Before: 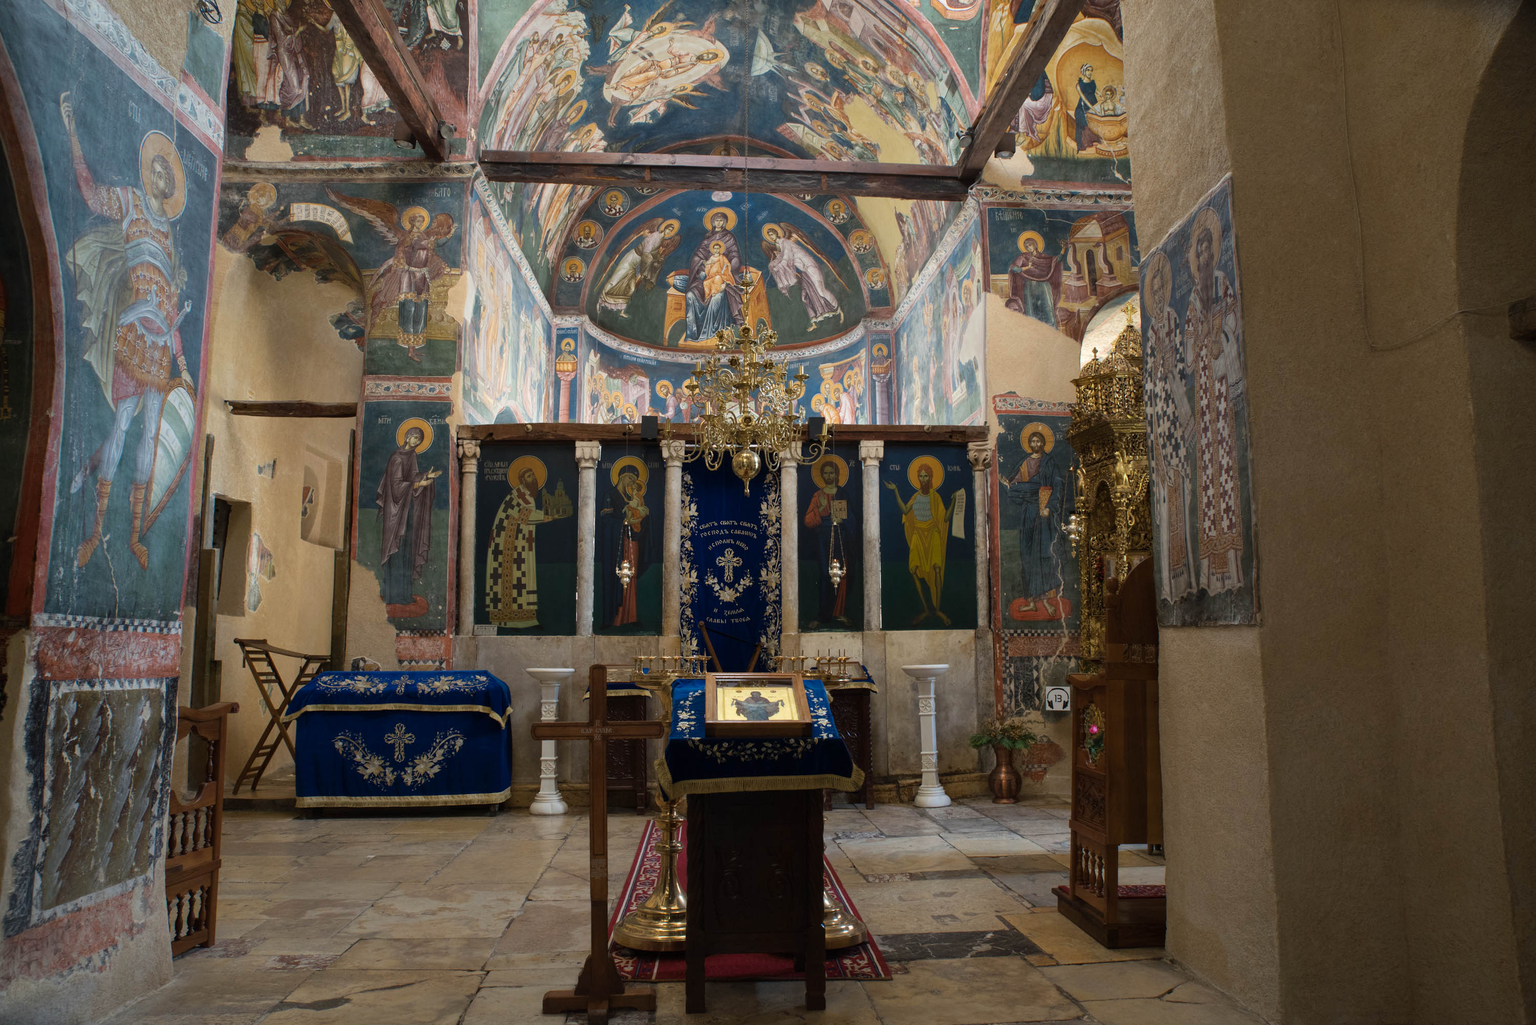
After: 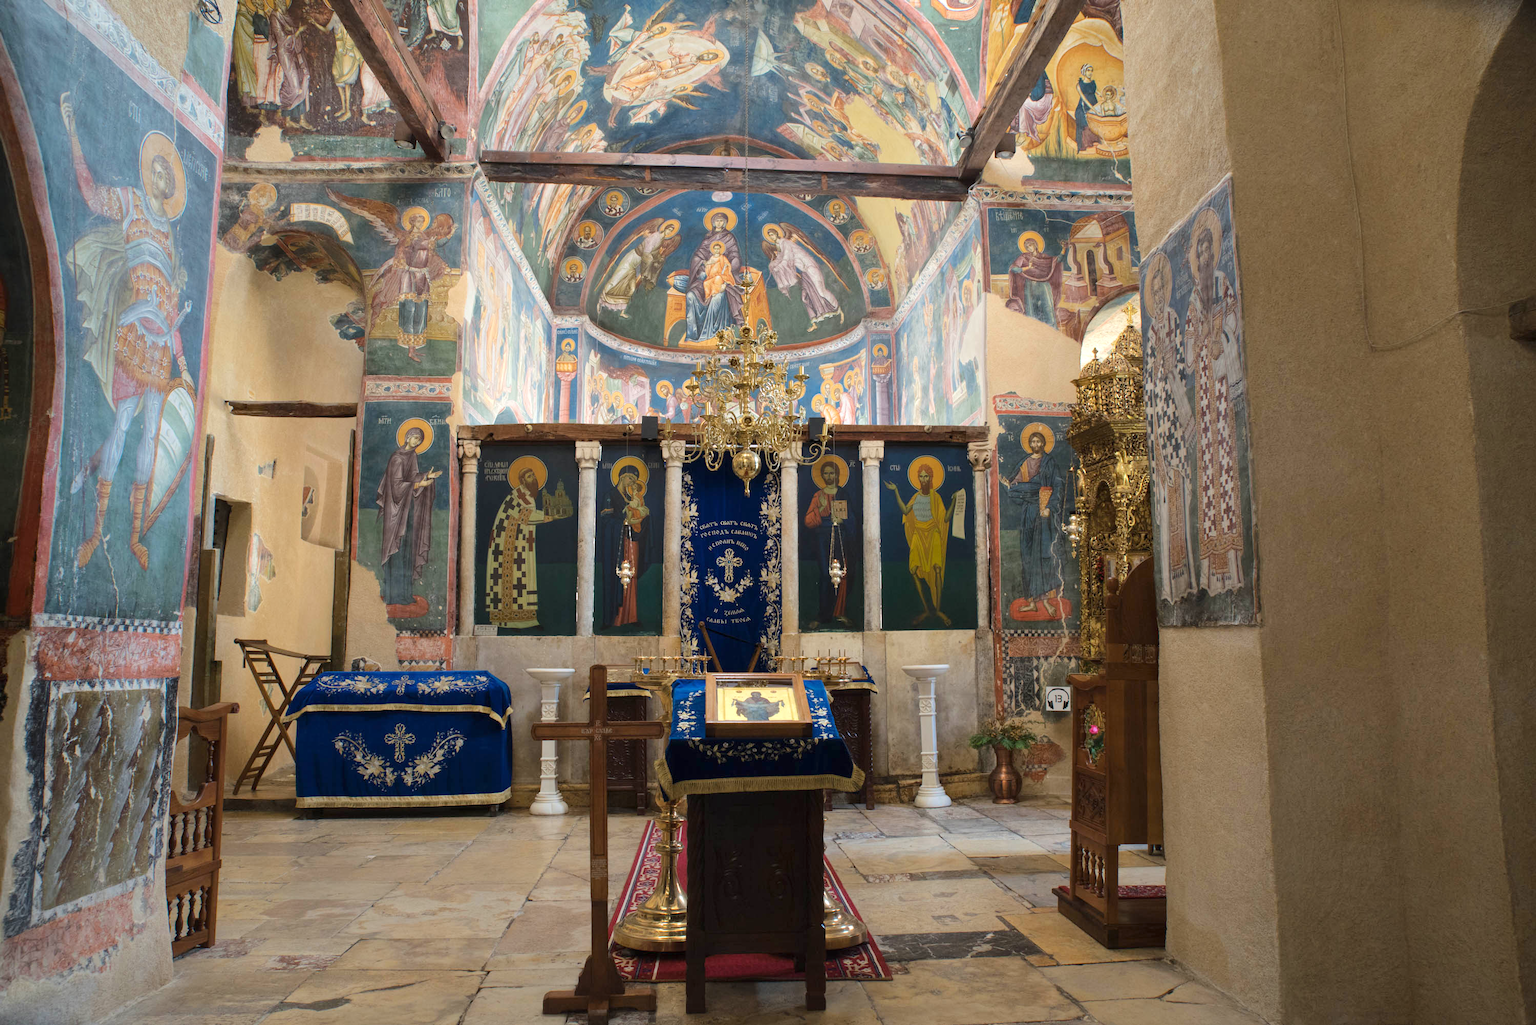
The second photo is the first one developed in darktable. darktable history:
tone equalizer: -8 EV 1 EV, -7 EV 0.967 EV, -6 EV 1.01 EV, -5 EV 1.03 EV, -4 EV 1.02 EV, -3 EV 0.74 EV, -2 EV 0.505 EV, -1 EV 0.248 EV, edges refinement/feathering 500, mask exposure compensation -1.57 EV, preserve details no
